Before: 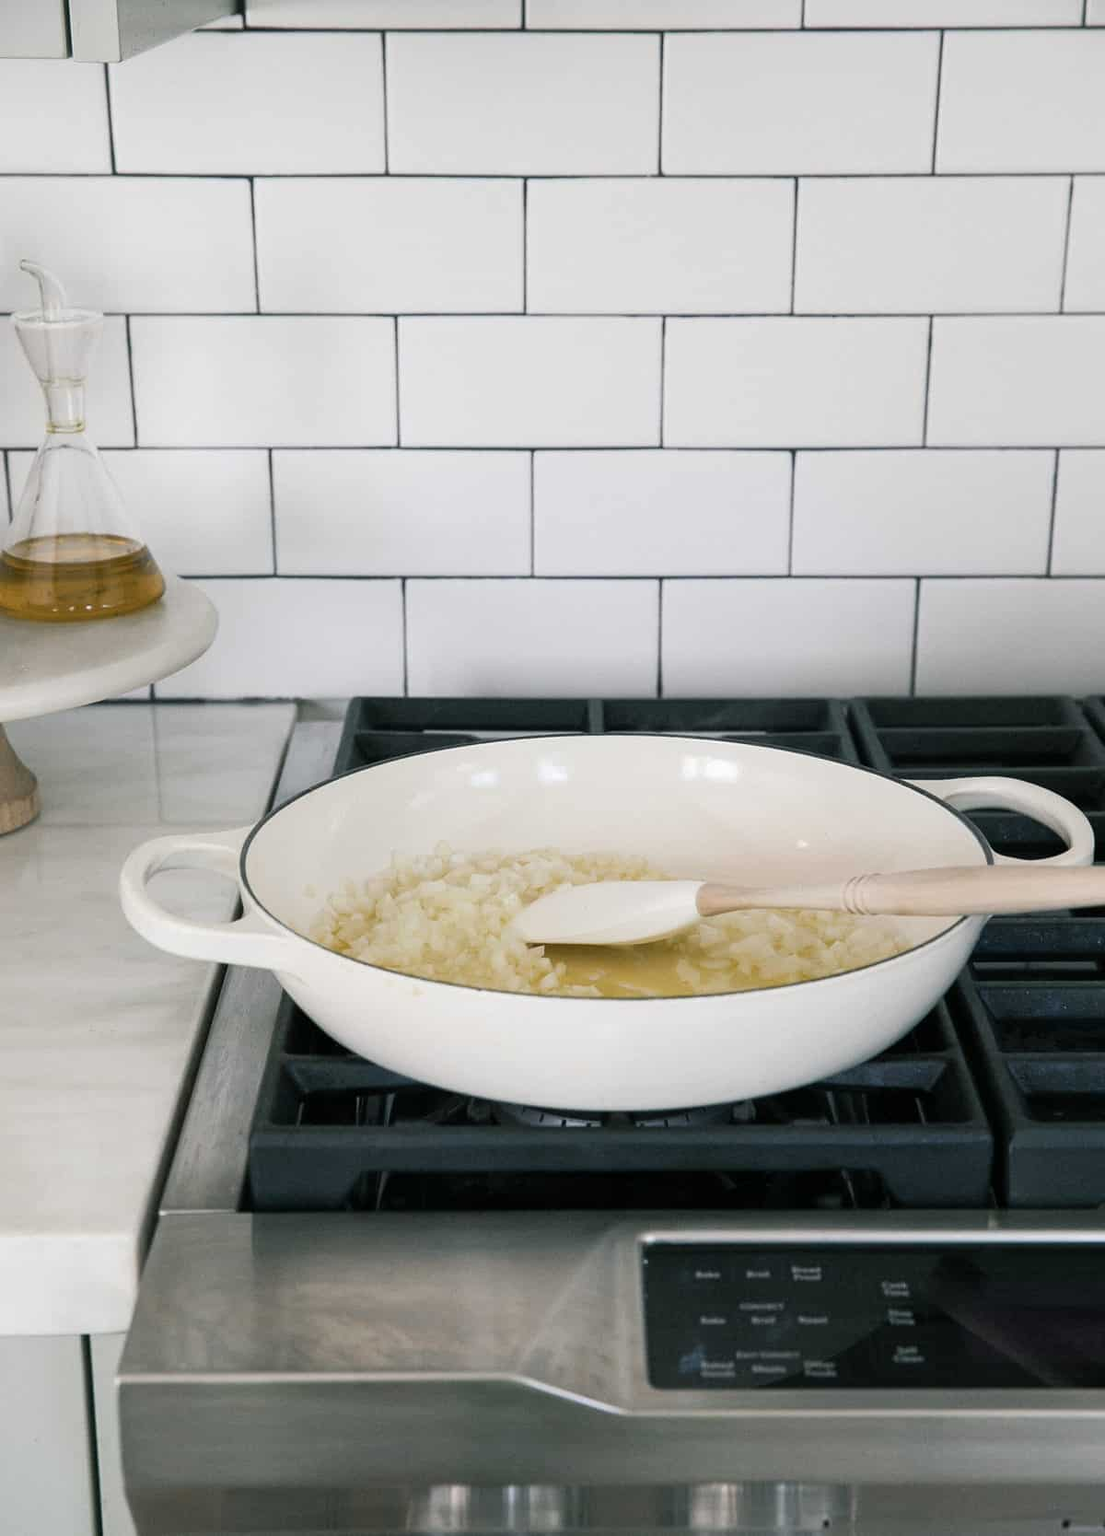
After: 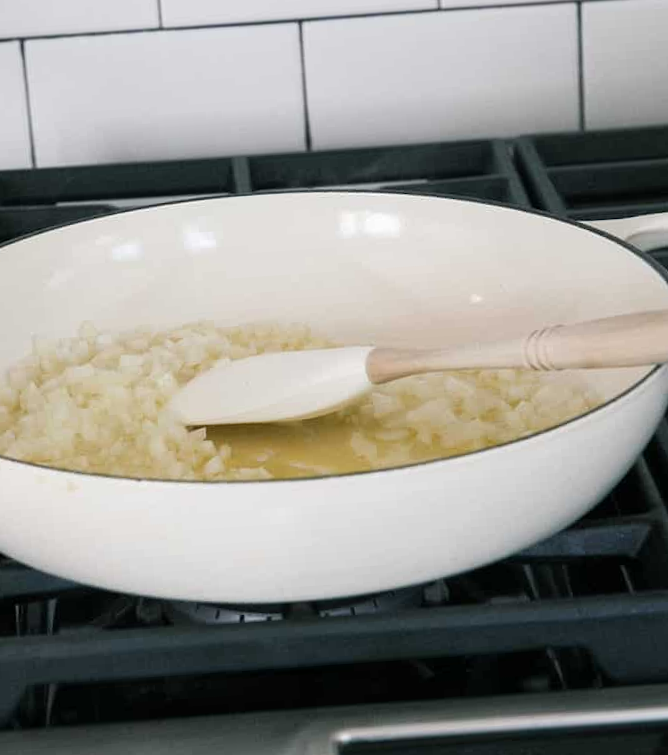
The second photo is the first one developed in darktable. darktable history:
crop: left 35.03%, top 36.625%, right 14.663%, bottom 20.057%
rotate and perspective: rotation -4.2°, shear 0.006, automatic cropping off
